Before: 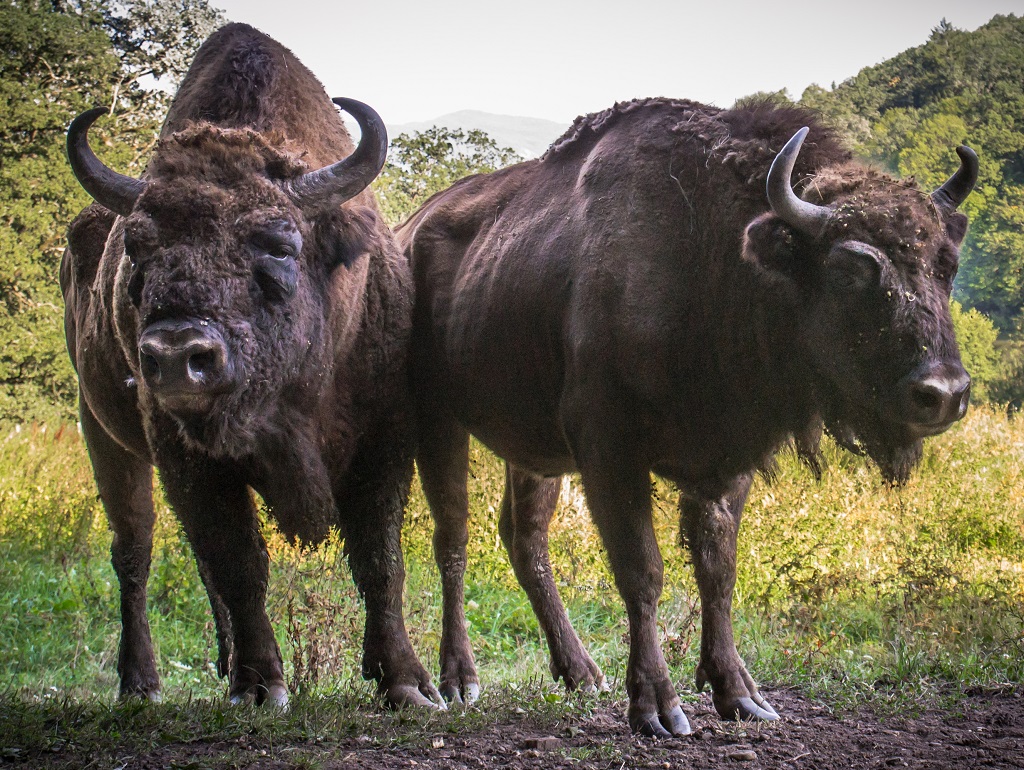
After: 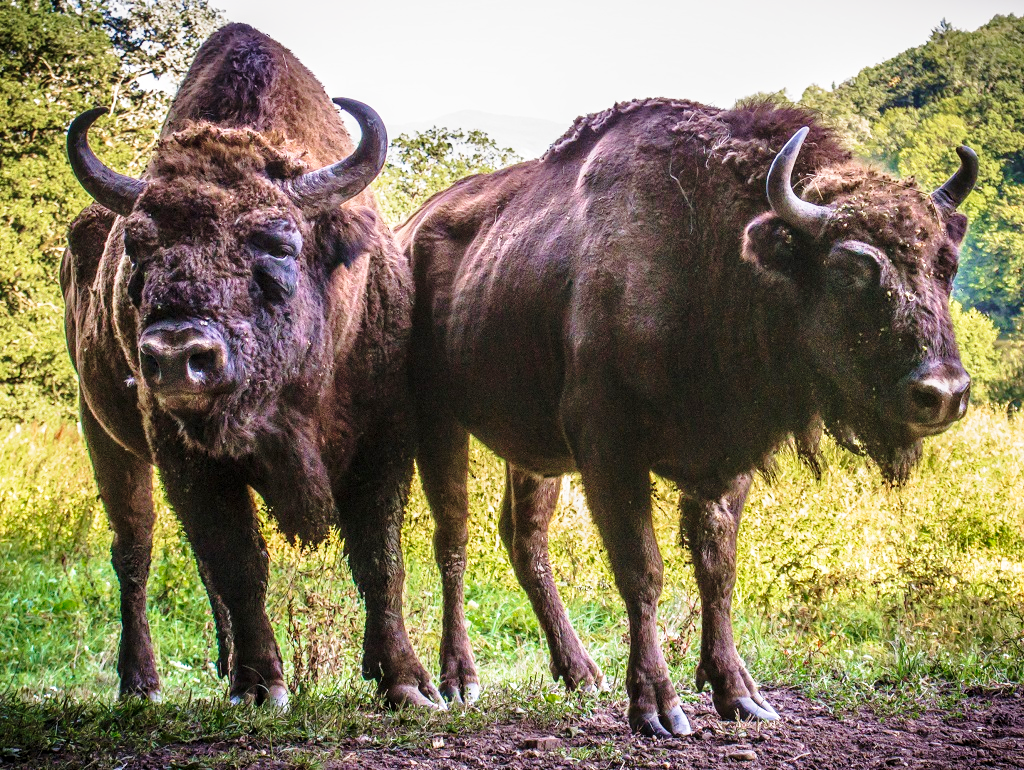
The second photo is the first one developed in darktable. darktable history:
velvia: strength 44.56%
local contrast: on, module defaults
base curve: curves: ch0 [(0, 0) (0.028, 0.03) (0.121, 0.232) (0.46, 0.748) (0.859, 0.968) (1, 1)], preserve colors none
